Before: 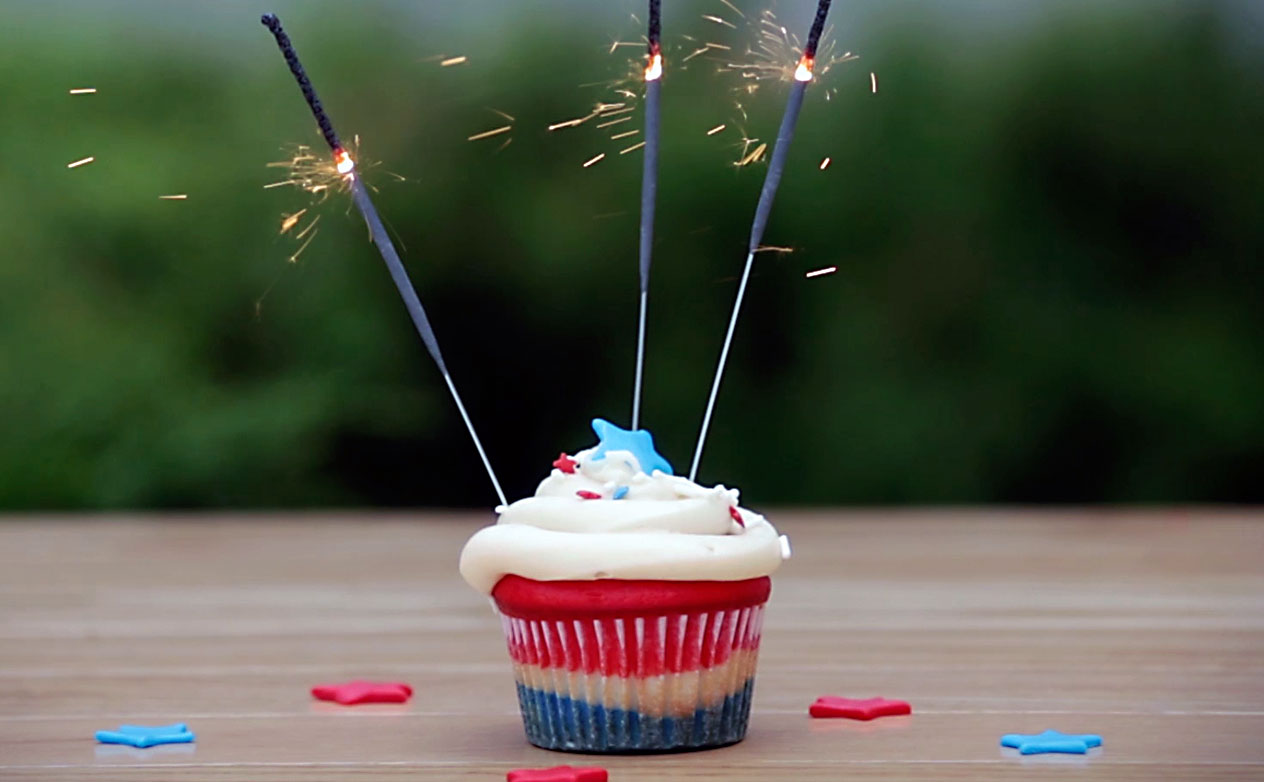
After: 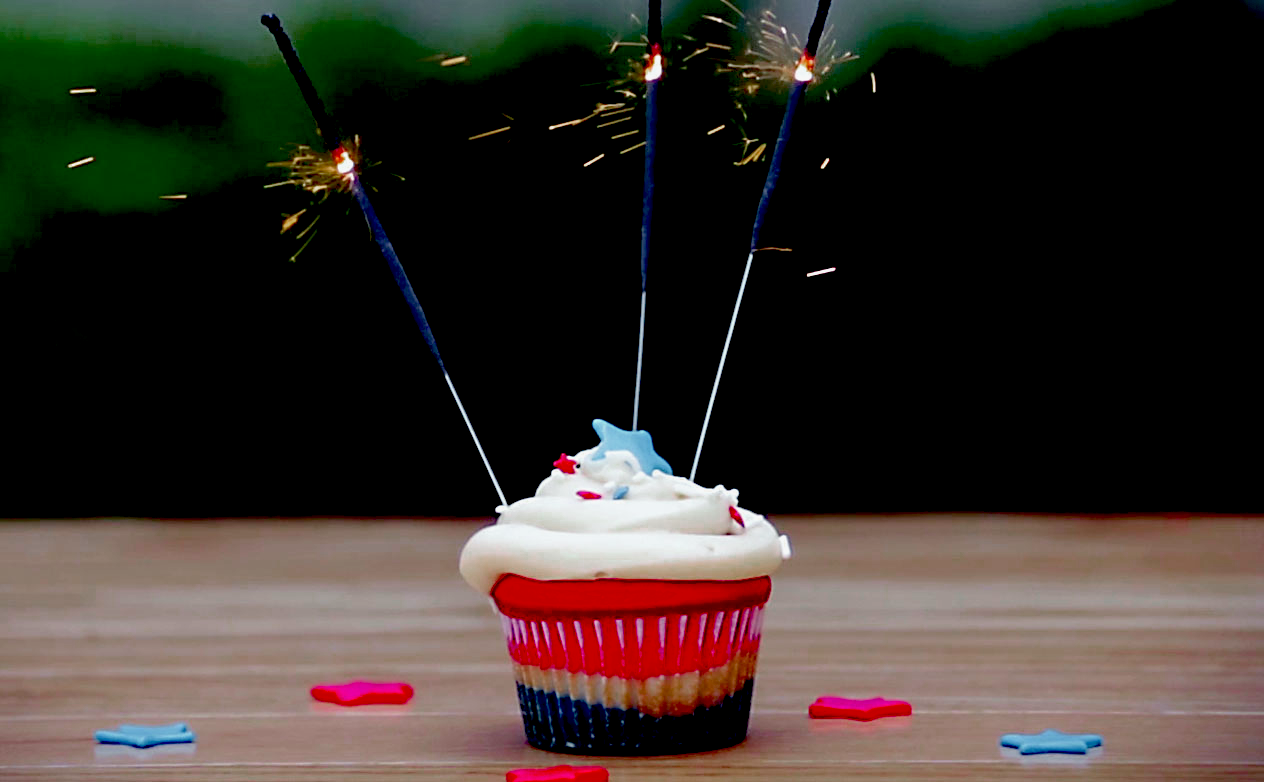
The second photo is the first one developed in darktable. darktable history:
exposure: black level correction 0.1, exposure -0.092 EV, compensate highlight preservation false
color zones: curves: ch0 [(0, 0.48) (0.209, 0.398) (0.305, 0.332) (0.429, 0.493) (0.571, 0.5) (0.714, 0.5) (0.857, 0.5) (1, 0.48)]; ch1 [(0, 0.633) (0.143, 0.586) (0.286, 0.489) (0.429, 0.448) (0.571, 0.31) (0.714, 0.335) (0.857, 0.492) (1, 0.633)]; ch2 [(0, 0.448) (0.143, 0.498) (0.286, 0.5) (0.429, 0.5) (0.571, 0.5) (0.714, 0.5) (0.857, 0.5) (1, 0.448)]
